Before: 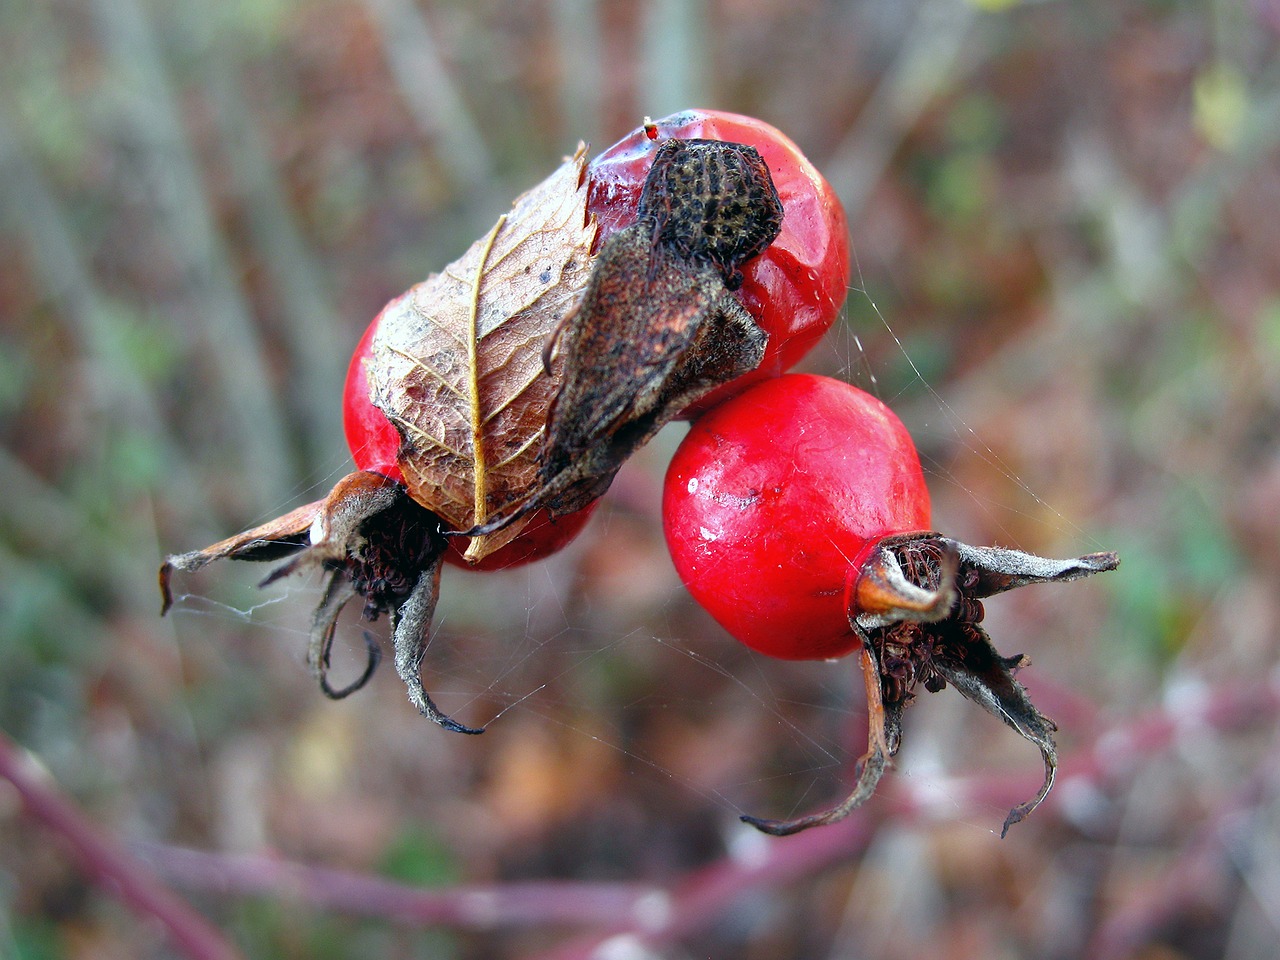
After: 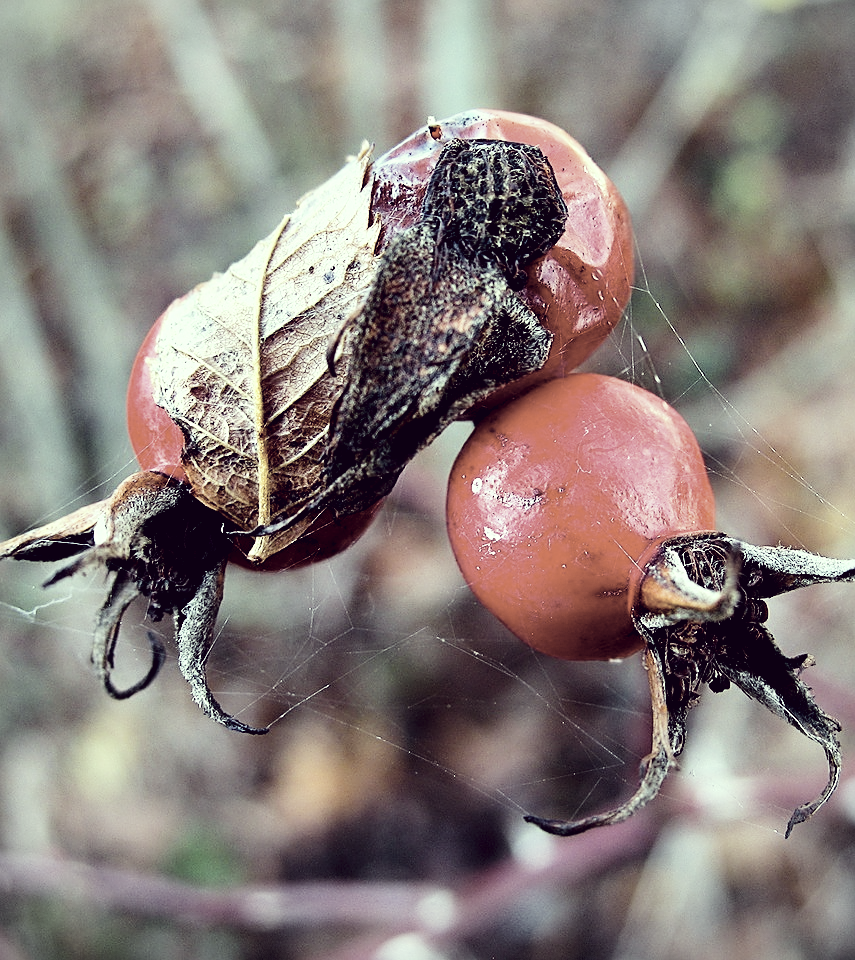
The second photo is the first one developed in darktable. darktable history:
sharpen: on, module defaults
filmic rgb: black relative exposure -16 EV, white relative exposure 5.3 EV, hardness 5.89, contrast 1.236
vignetting: fall-off start 100.8%, fall-off radius 71.47%, brightness -0.292, width/height ratio 1.173, dithering 8-bit output, unbound false
crop: left 16.891%, right 16.238%
levels: levels [0, 0.476, 0.951]
tone curve: curves: ch0 [(0.021, 0) (0.104, 0.052) (0.496, 0.526) (0.737, 0.783) (1, 1)], color space Lab, independent channels, preserve colors none
color balance rgb: shadows lift › chroma 2.055%, shadows lift › hue 215.66°, power › hue 60.78°, perceptual saturation grading › global saturation 20%, perceptual saturation grading › highlights -25.174%, perceptual saturation grading › shadows 24.03%, perceptual brilliance grading › highlights 8.27%, perceptual brilliance grading › mid-tones 4.409%, perceptual brilliance grading › shadows 2.152%, global vibrance 30.487%, contrast 10.608%
color correction: highlights a* -20.14, highlights b* 20.6, shadows a* 19.8, shadows b* -21.07, saturation 0.394
